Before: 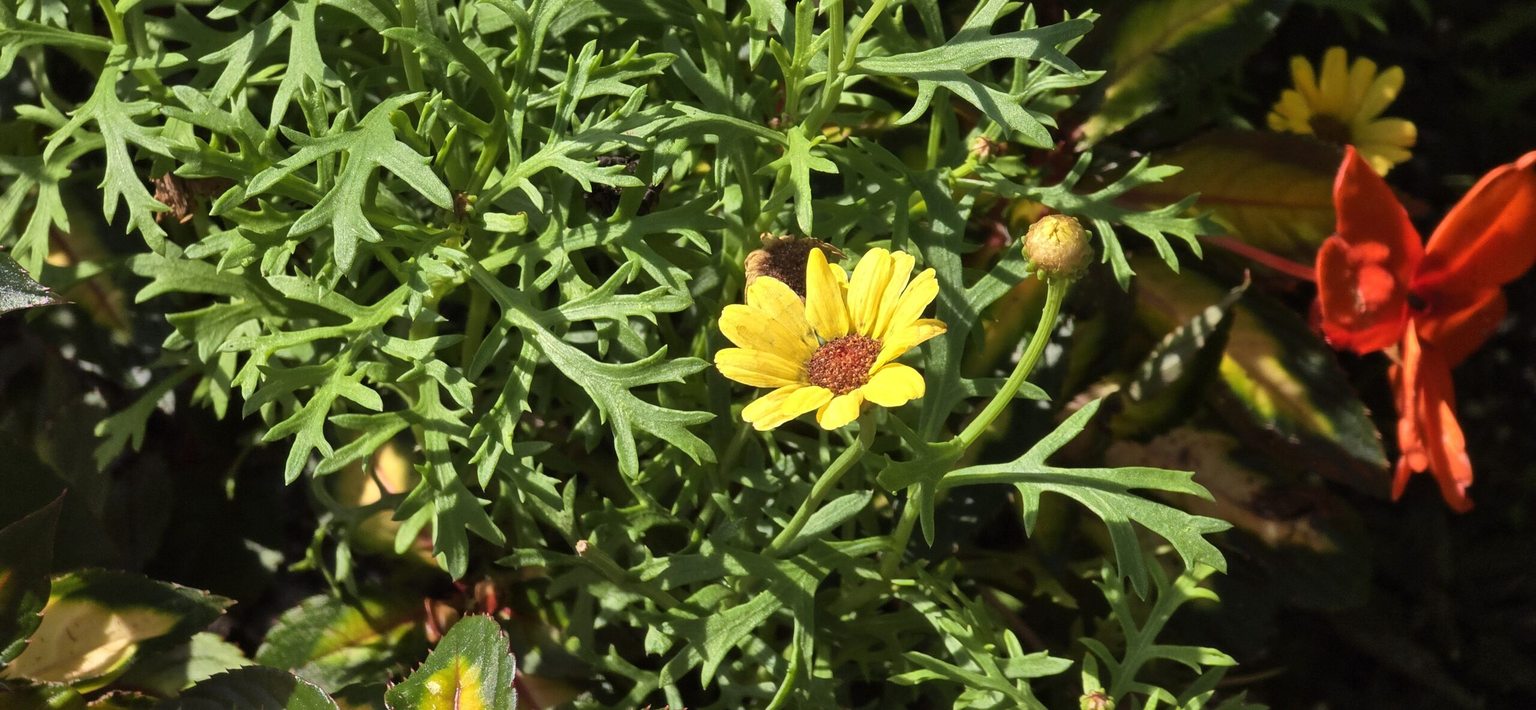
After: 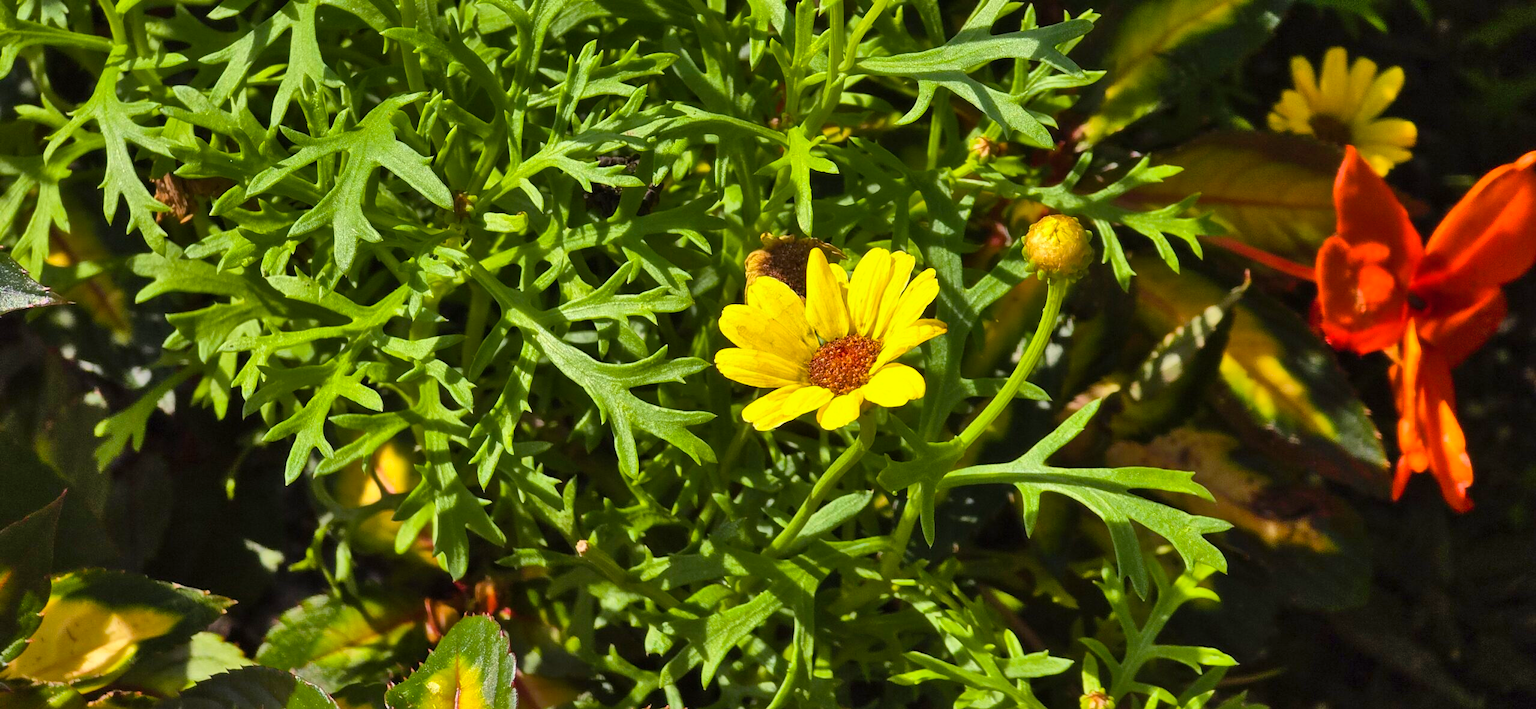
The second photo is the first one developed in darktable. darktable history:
color balance rgb: linear chroma grading › global chroma 15%, perceptual saturation grading › global saturation 30%
shadows and highlights: soften with gaussian
